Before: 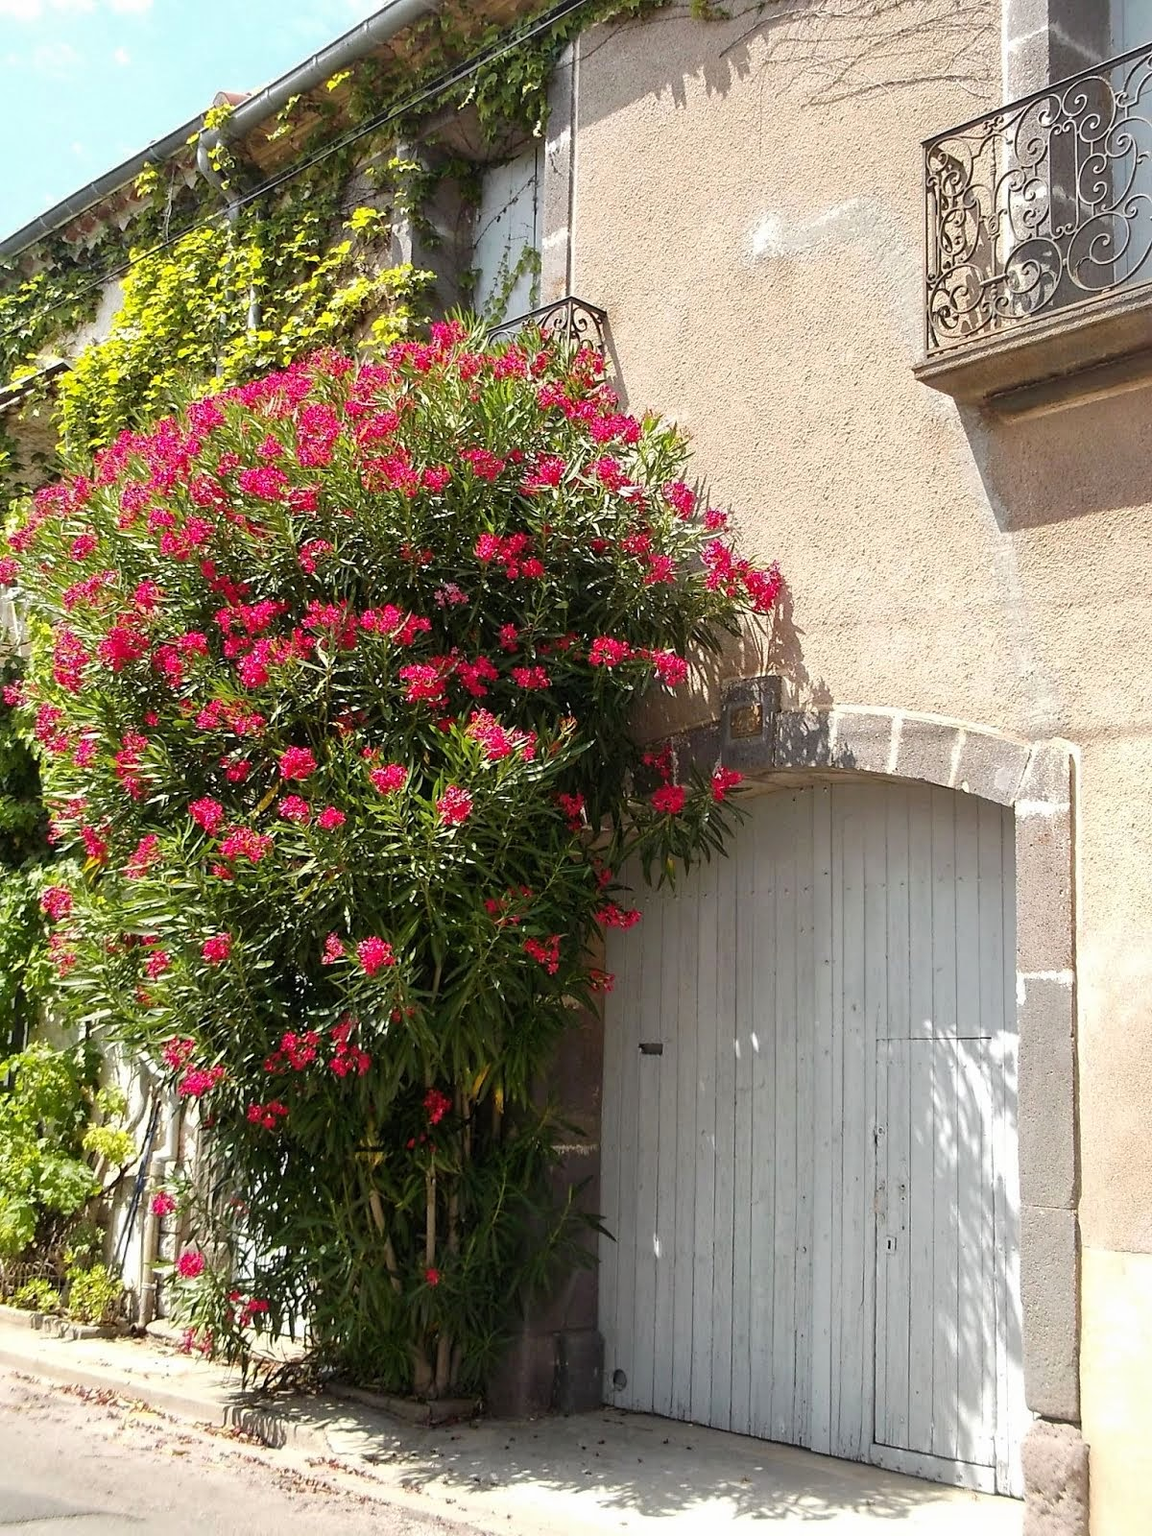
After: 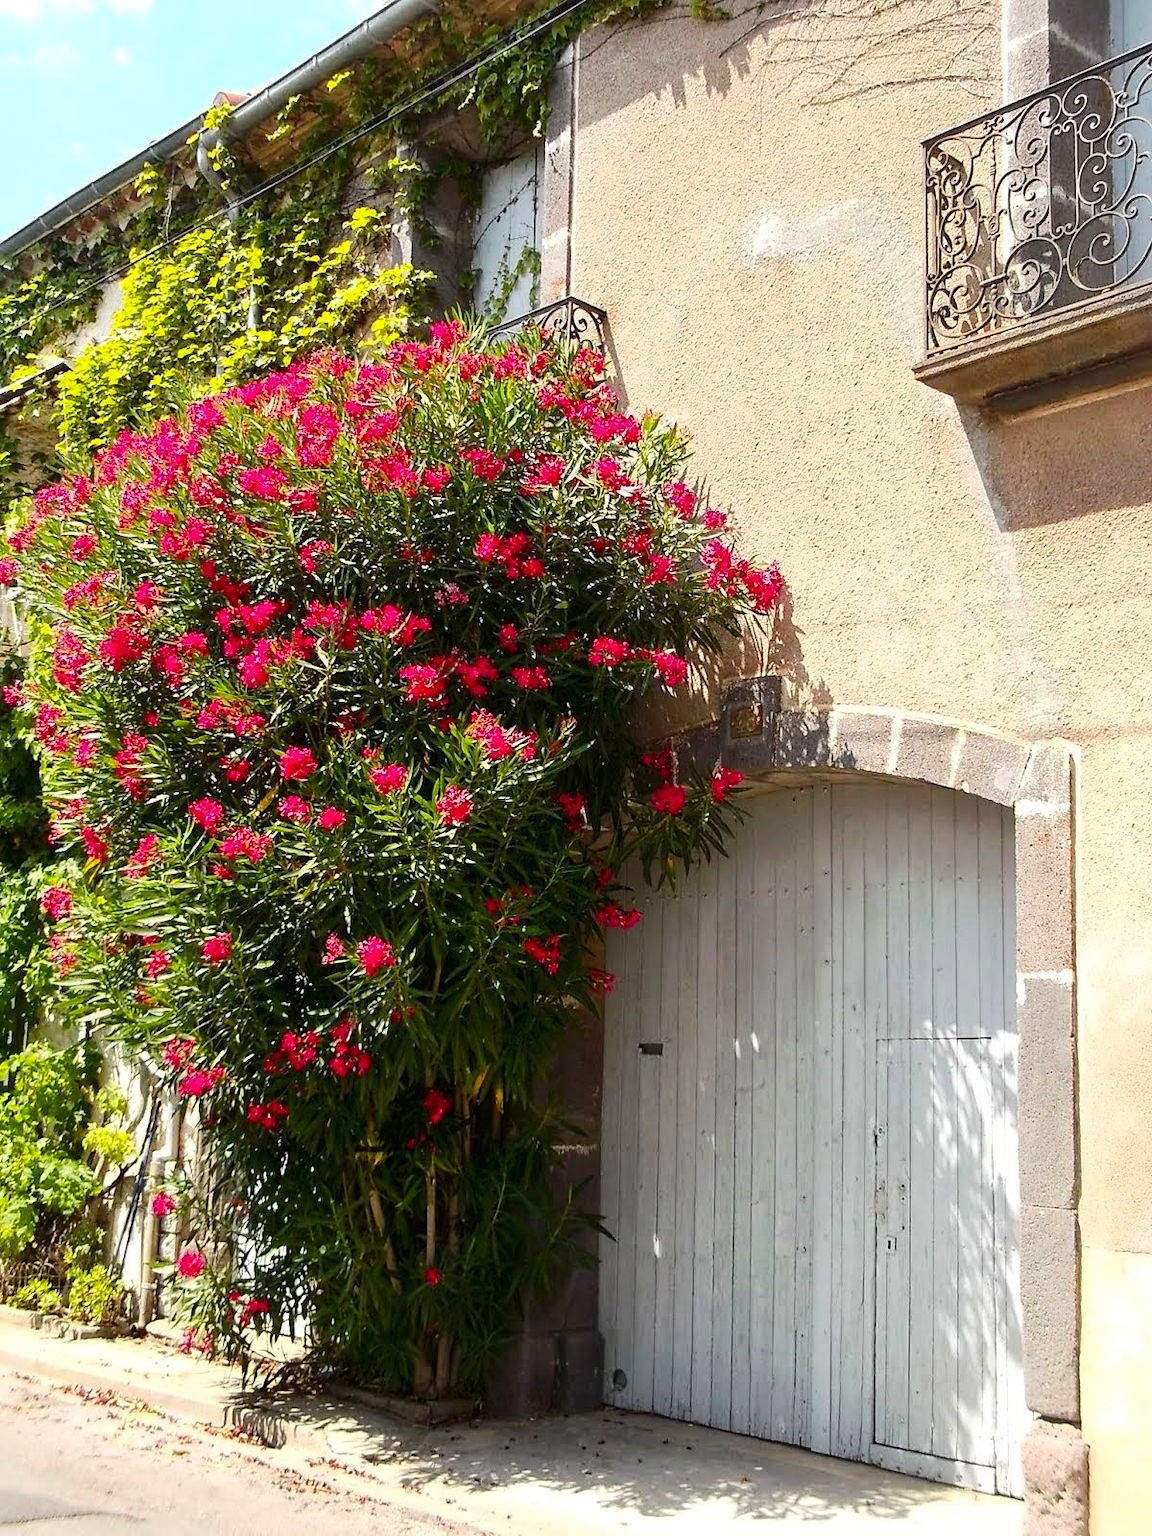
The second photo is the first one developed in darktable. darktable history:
contrast brightness saturation: contrast 0.182, saturation 0.307
